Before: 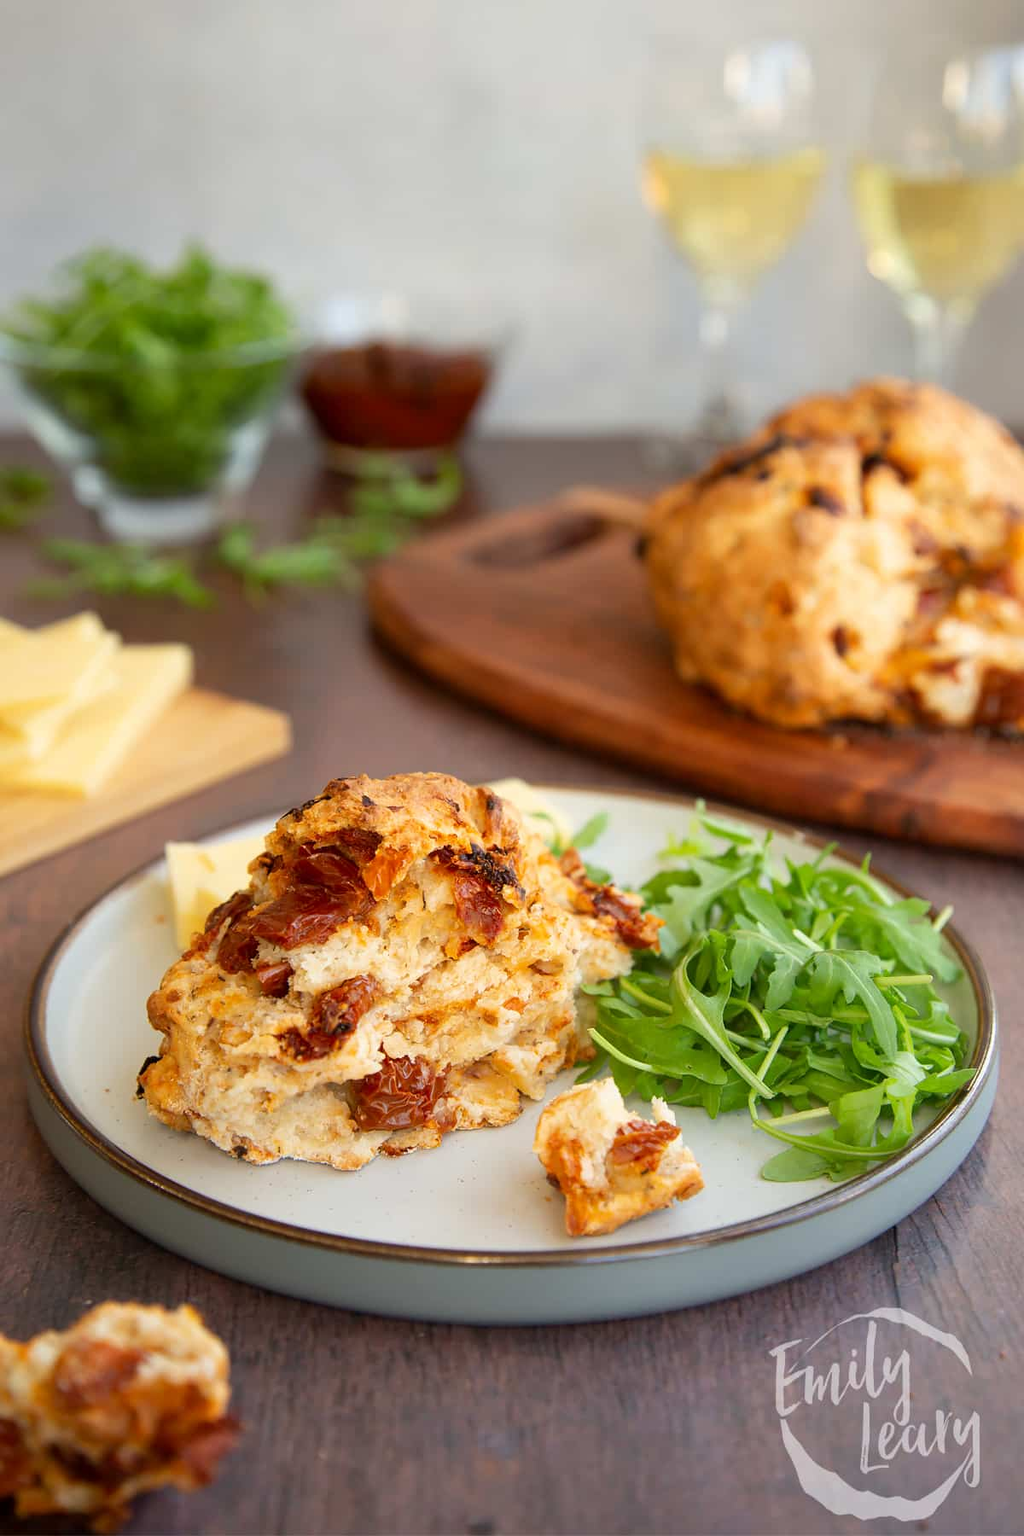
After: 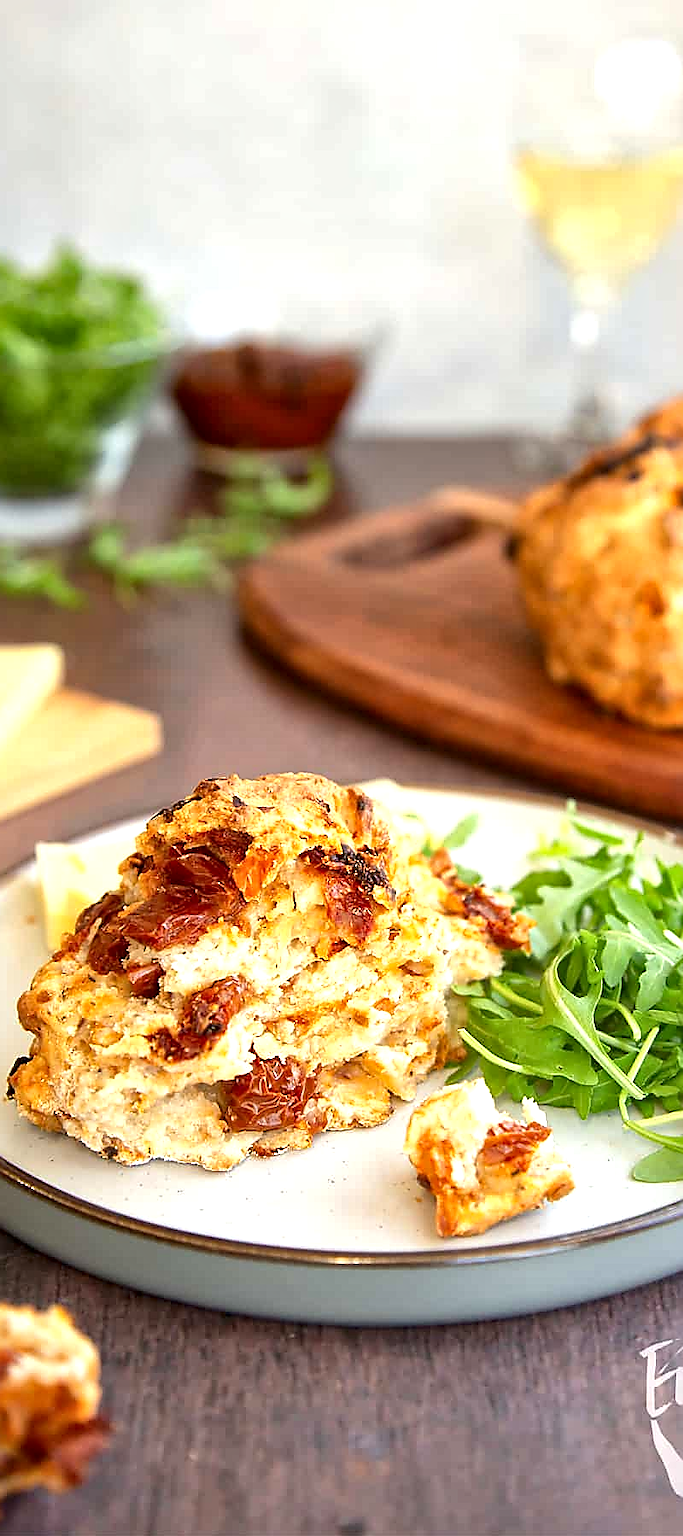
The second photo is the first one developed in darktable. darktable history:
local contrast: mode bilateral grid, contrast 20, coarseness 20, detail 150%, midtone range 0.2
crop and rotate: left 12.719%, right 20.589%
exposure: exposure 0.662 EV, compensate highlight preservation false
sharpen: radius 1.42, amount 1.252, threshold 0.831
